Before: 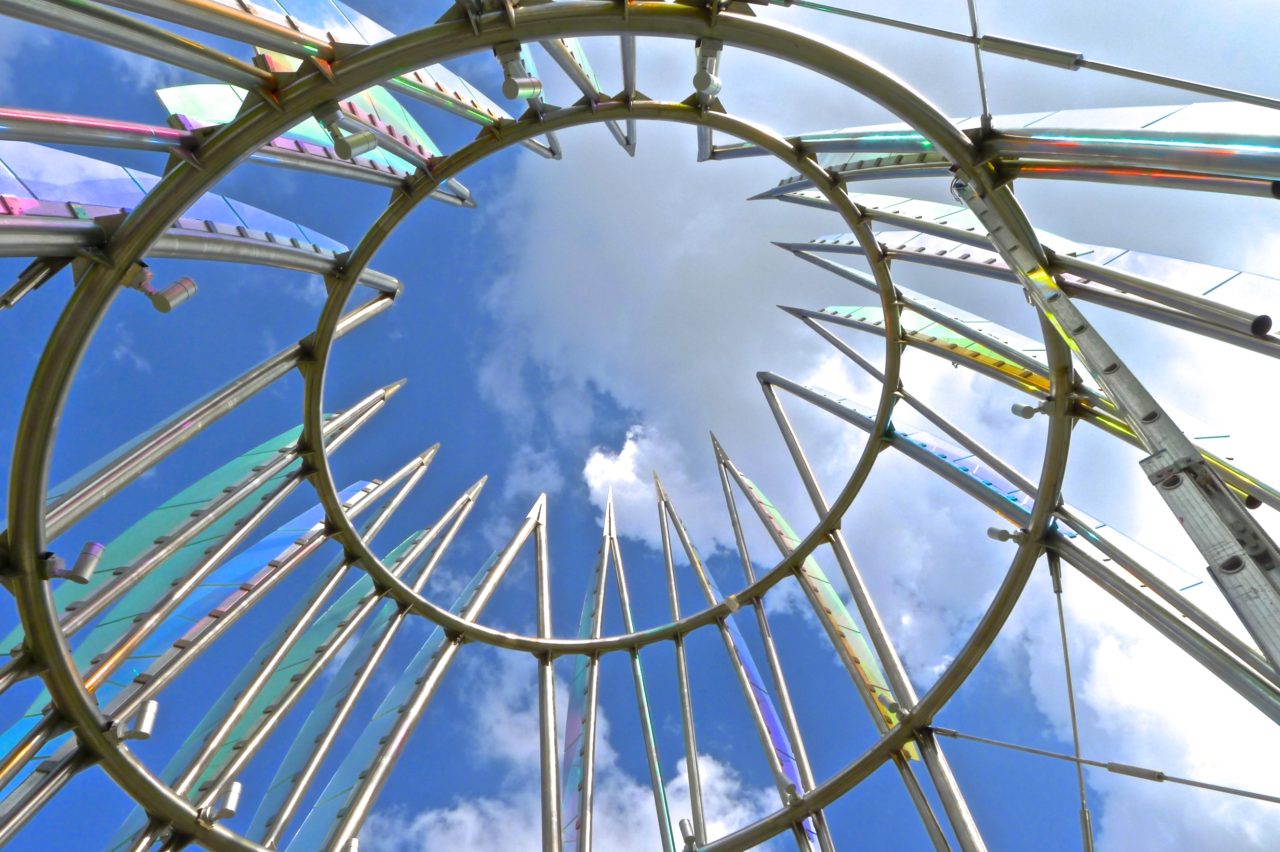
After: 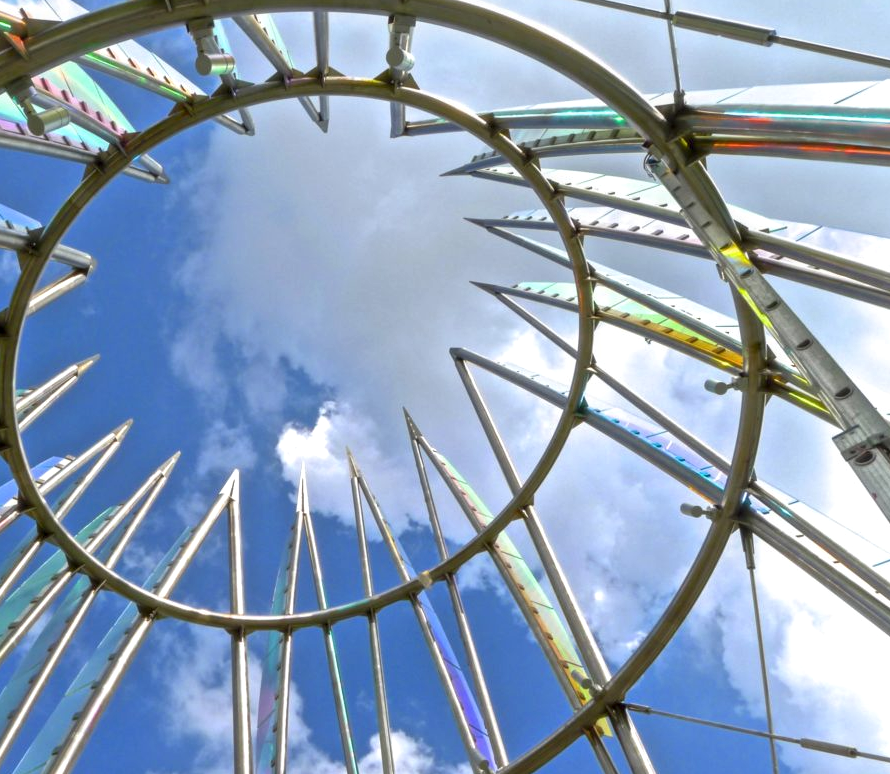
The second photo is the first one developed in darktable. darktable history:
local contrast: on, module defaults
crop and rotate: left 24.034%, top 2.838%, right 6.406%, bottom 6.299%
